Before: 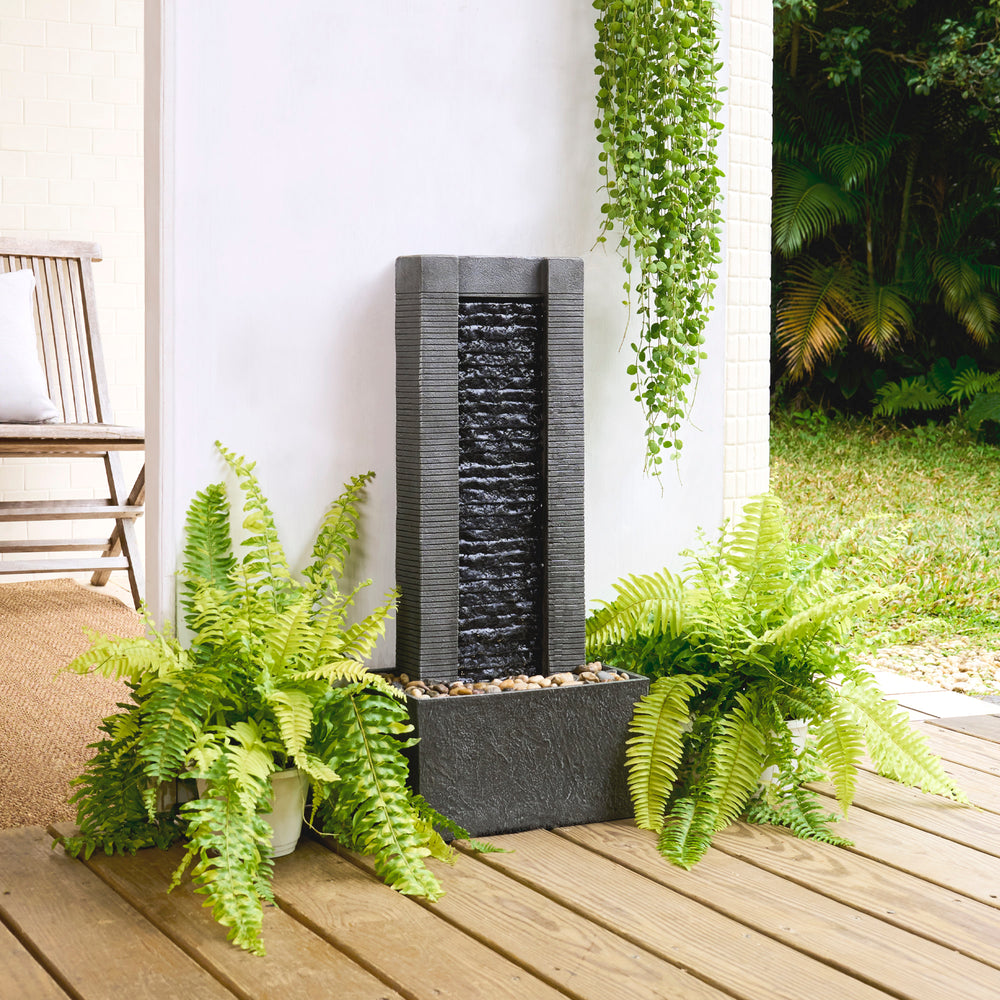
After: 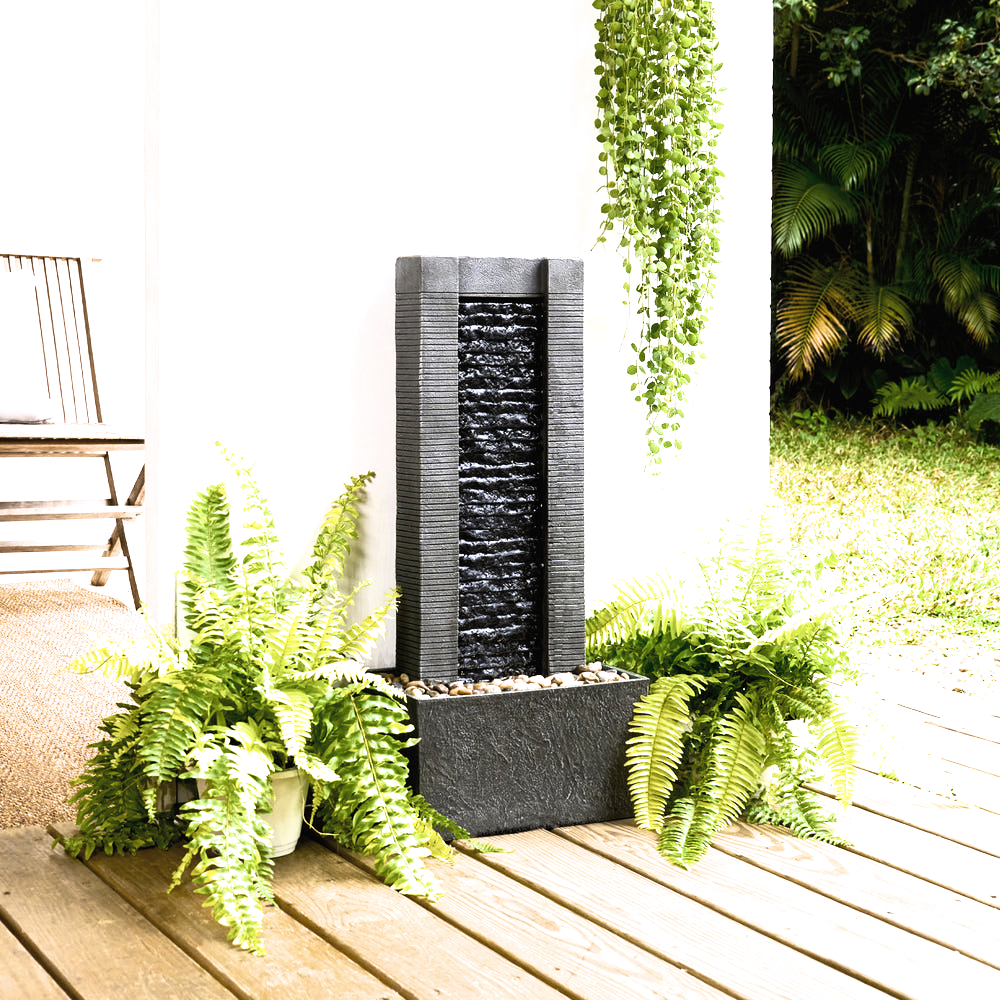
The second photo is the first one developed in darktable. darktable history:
color contrast: green-magenta contrast 0.81
exposure: black level correction 0.001, exposure 0.5 EV, compensate exposure bias true, compensate highlight preservation false
filmic rgb: white relative exposure 2.2 EV, hardness 6.97
